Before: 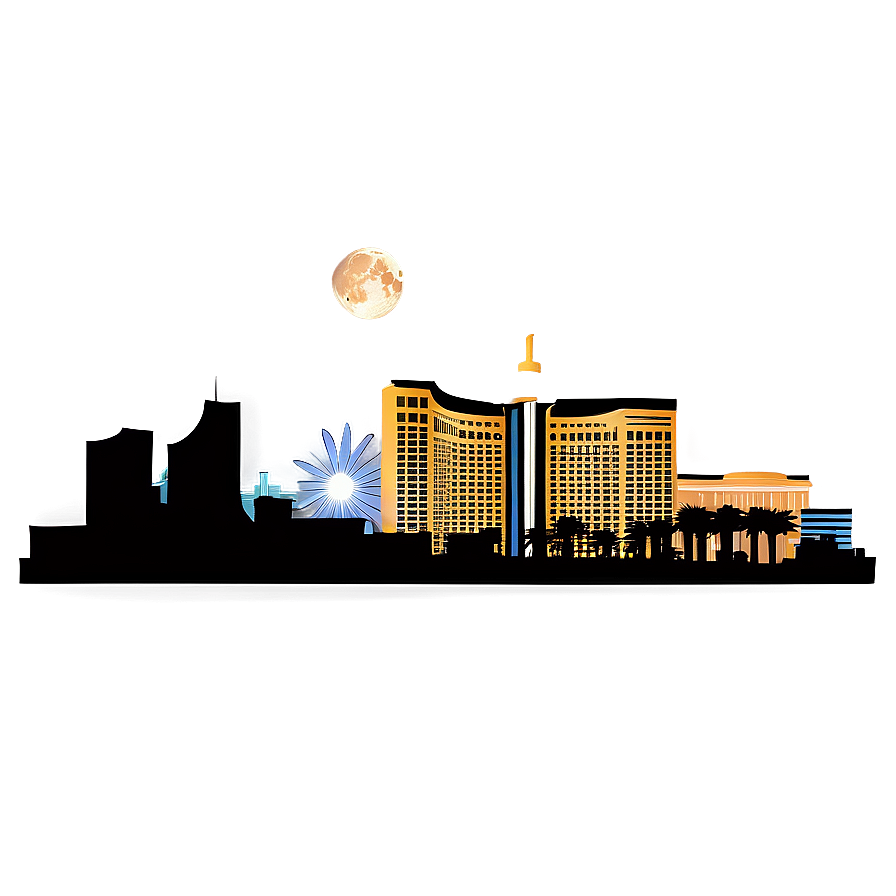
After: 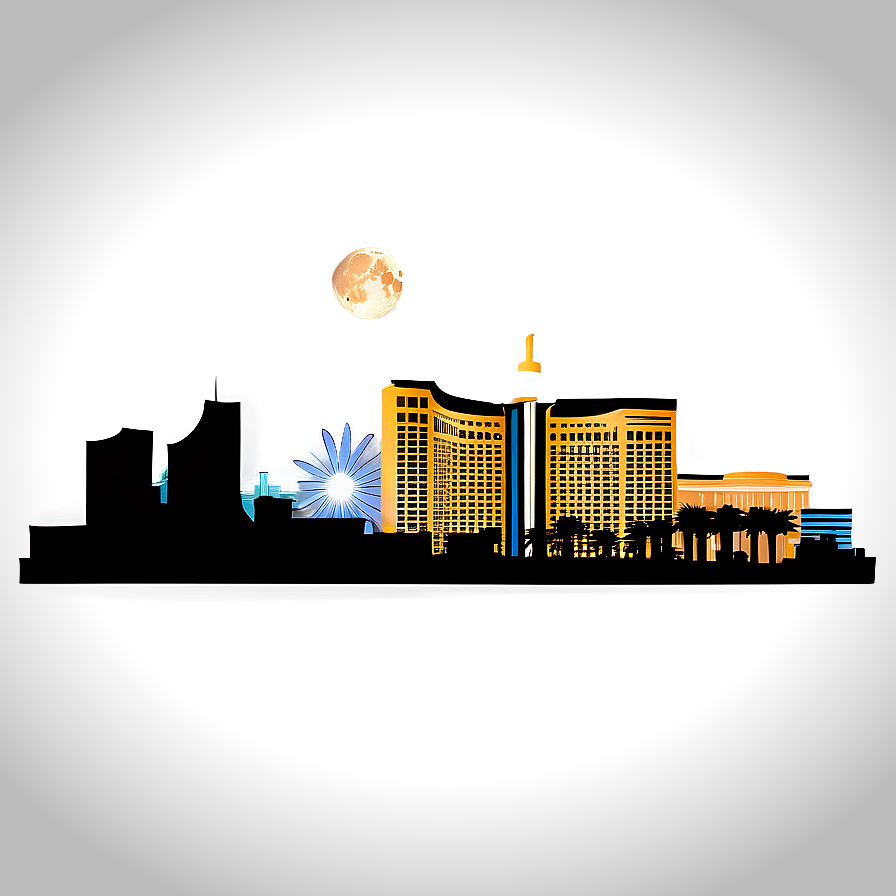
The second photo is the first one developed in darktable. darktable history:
contrast brightness saturation: contrast 0.13, brightness -0.05, saturation 0.16
color balance rgb: perceptual saturation grading › global saturation 20%, perceptual saturation grading › highlights -25%, perceptual saturation grading › shadows 25%
vignetting: fall-off start 88.53%, fall-off radius 44.2%, saturation 0.376, width/height ratio 1.161
